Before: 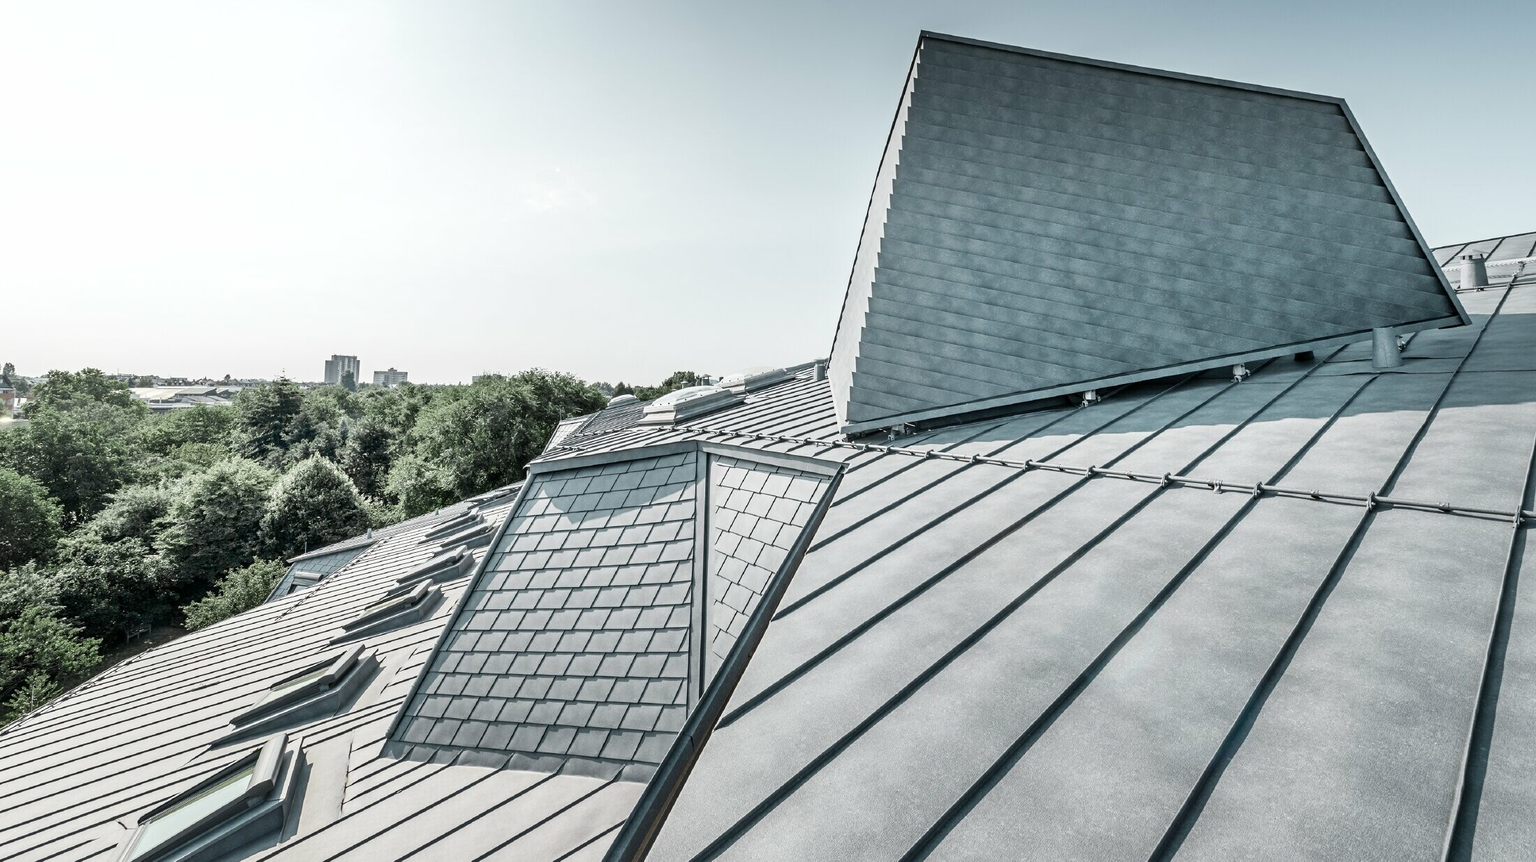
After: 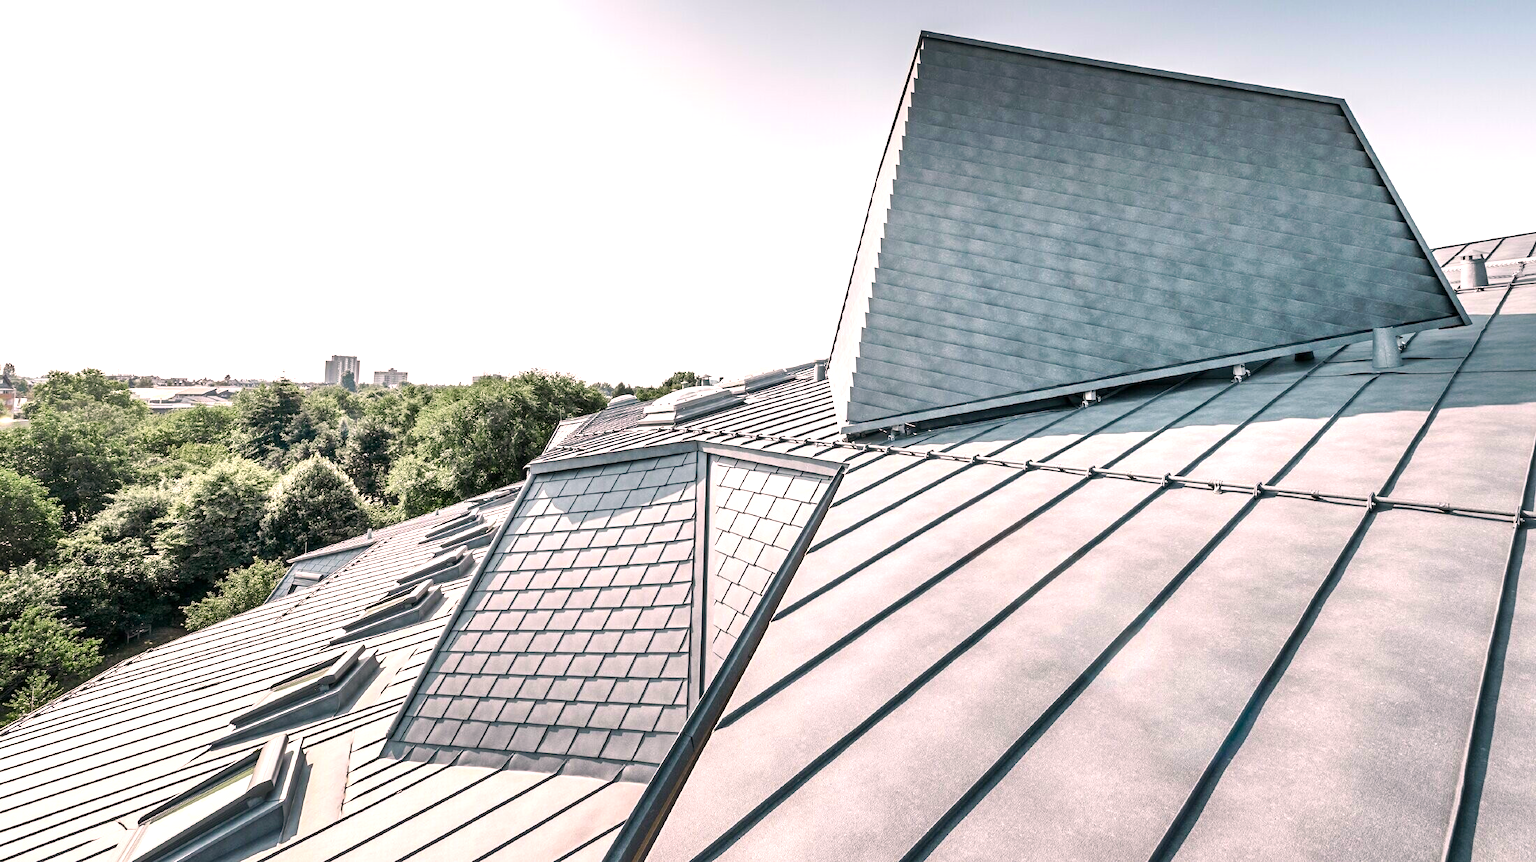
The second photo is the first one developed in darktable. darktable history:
tone curve: curves: ch0 [(0, 0) (0.003, 0.003) (0.011, 0.011) (0.025, 0.025) (0.044, 0.044) (0.069, 0.068) (0.1, 0.098) (0.136, 0.134) (0.177, 0.175) (0.224, 0.221) (0.277, 0.273) (0.335, 0.33) (0.399, 0.393) (0.468, 0.461) (0.543, 0.546) (0.623, 0.625) (0.709, 0.711) (0.801, 0.802) (0.898, 0.898) (1, 1)], preserve colors none
color balance rgb: linear chroma grading › global chroma 15%, perceptual saturation grading › global saturation 30%
color correction: highlights a* 12.23, highlights b* 5.41
exposure: exposure 0.574 EV, compensate highlight preservation false
